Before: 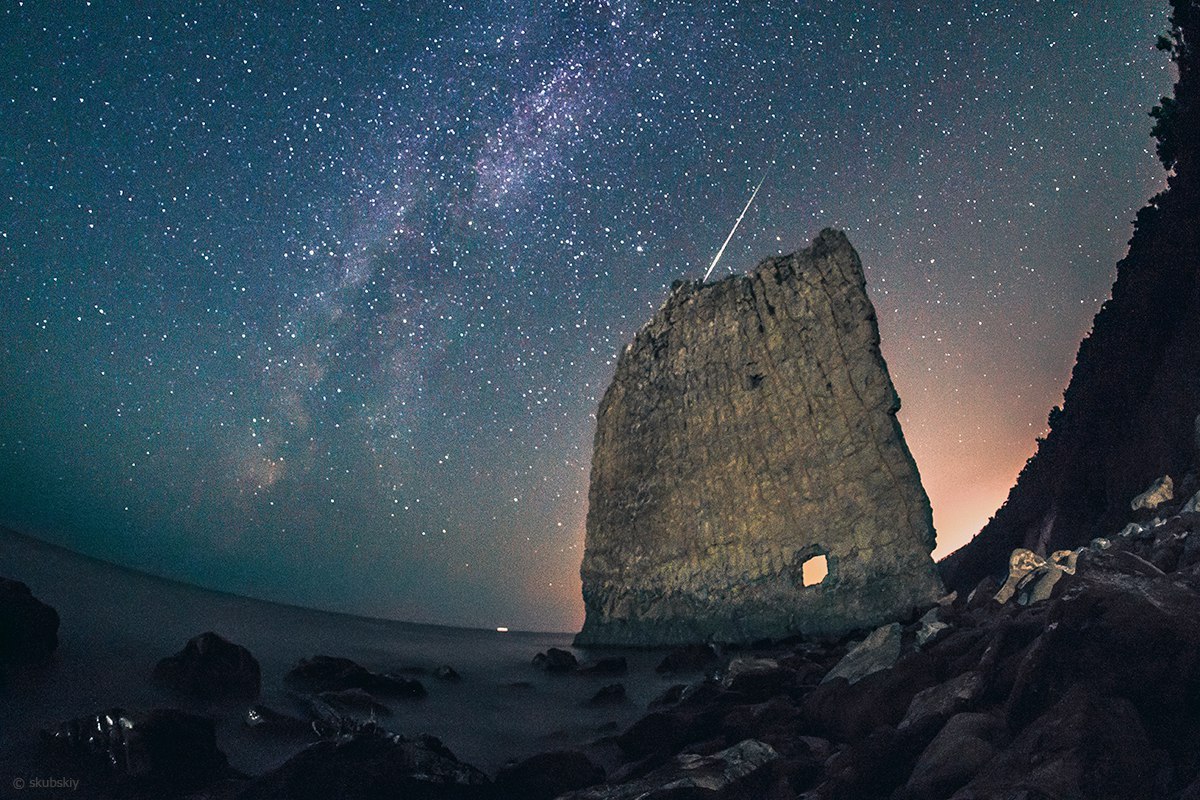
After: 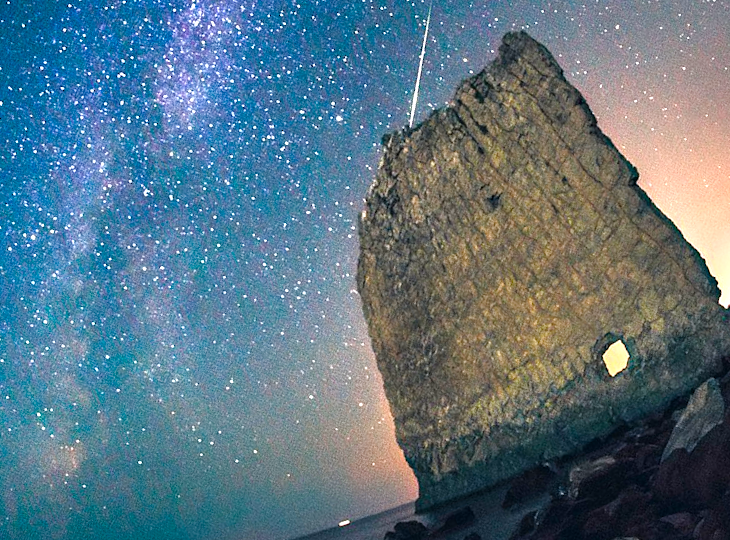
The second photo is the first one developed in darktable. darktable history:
crop and rotate: angle 20.59°, left 6.819%, right 4.121%, bottom 1.093%
tone equalizer: -8 EV -0.436 EV, -7 EV -0.367 EV, -6 EV -0.341 EV, -5 EV -0.203 EV, -3 EV 0.215 EV, -2 EV 0.351 EV, -1 EV 0.386 EV, +0 EV 0.431 EV
exposure: exposure 0.508 EV, compensate exposure bias true, compensate highlight preservation false
color balance rgb: linear chroma grading › shadows 9.485%, linear chroma grading › highlights 10.099%, linear chroma grading › global chroma 15.131%, linear chroma grading › mid-tones 14.995%, perceptual saturation grading › global saturation 0.954%, perceptual saturation grading › highlights -8.727%, perceptual saturation grading › mid-tones 18.35%, perceptual saturation grading › shadows 28.914%
